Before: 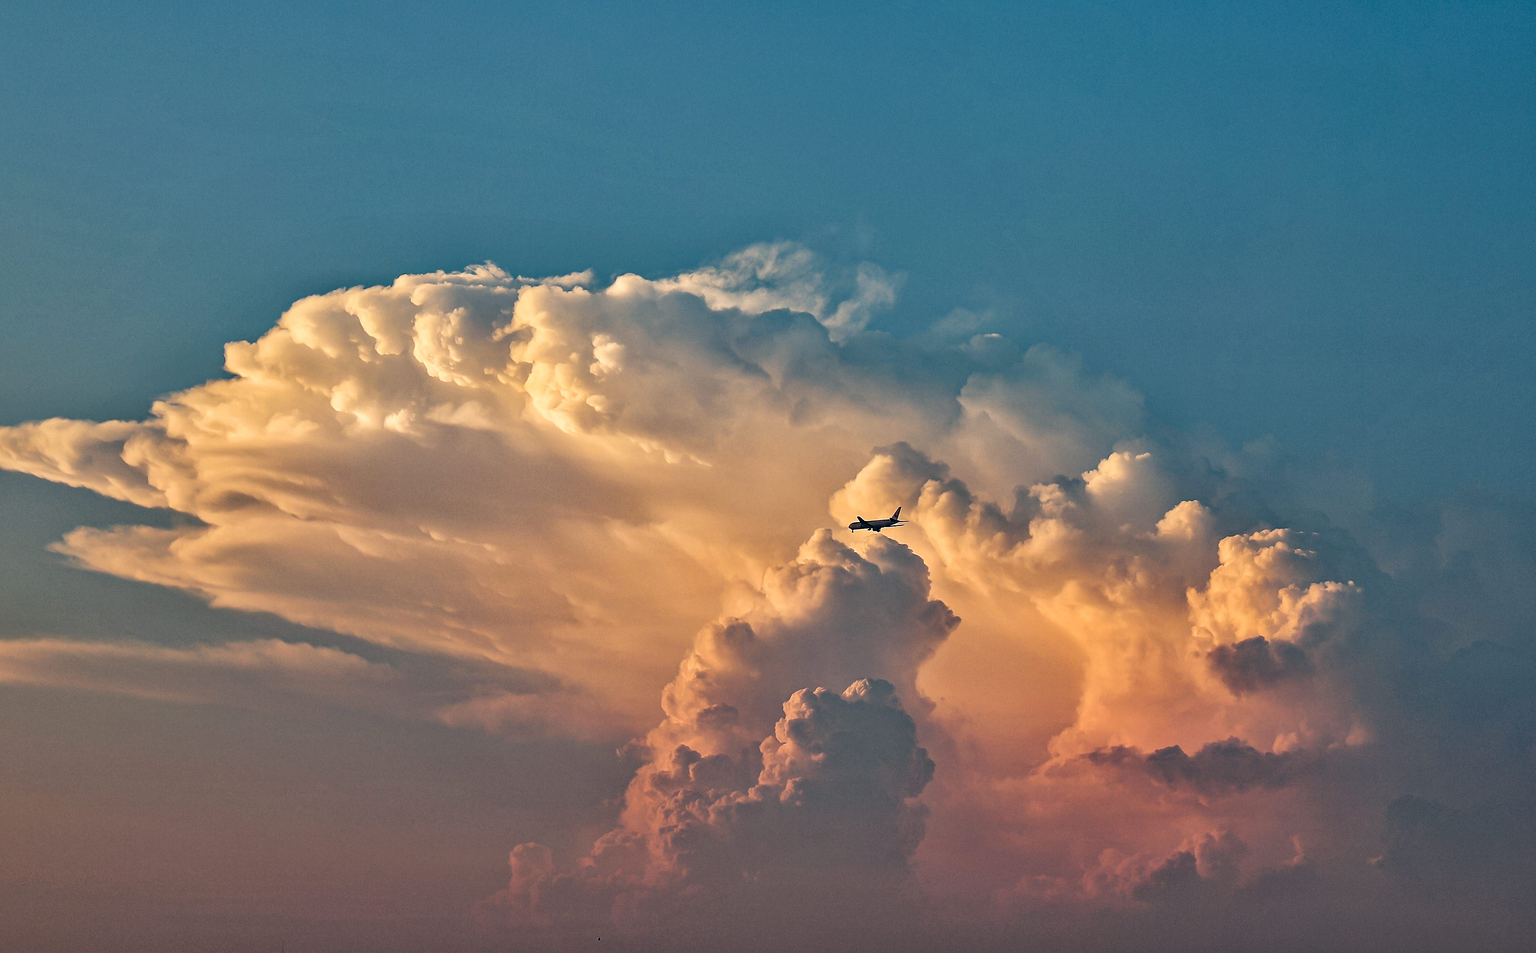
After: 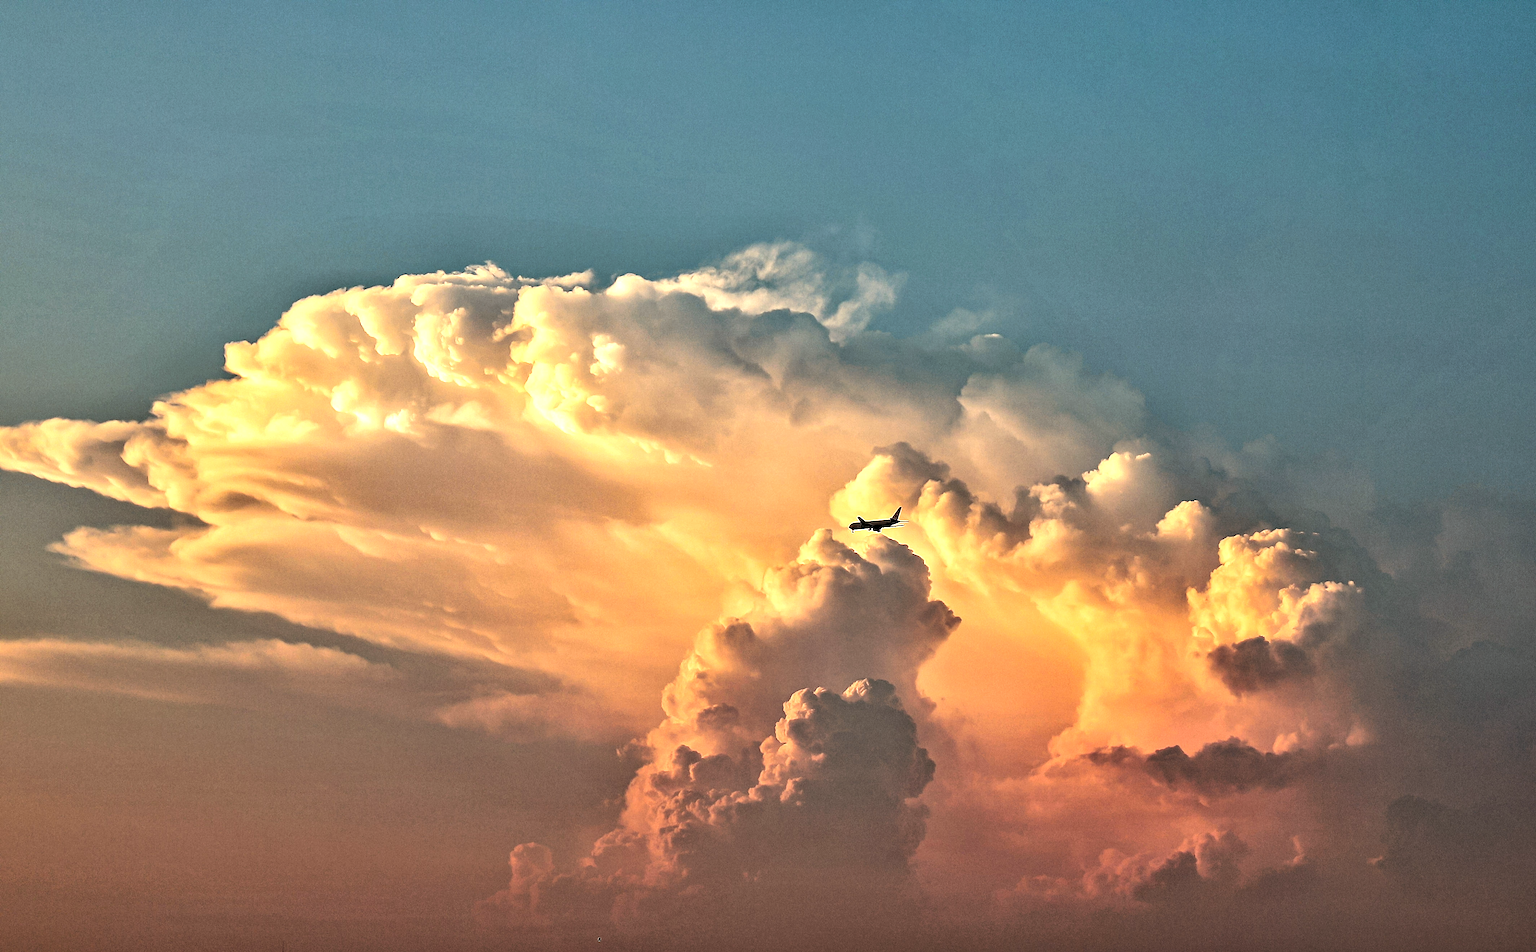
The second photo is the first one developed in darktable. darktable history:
tone equalizer: -8 EV -0.75 EV, -7 EV -0.7 EV, -6 EV -0.6 EV, -5 EV -0.4 EV, -3 EV 0.4 EV, -2 EV 0.6 EV, -1 EV 0.7 EV, +0 EV 0.75 EV, edges refinement/feathering 500, mask exposure compensation -1.57 EV, preserve details no
color balance rgb: shadows lift › chroma 4.41%, shadows lift › hue 27°, power › chroma 2.5%, power › hue 70°, highlights gain › chroma 1%, highlights gain › hue 27°, saturation formula JzAzBz (2021)
rgb levels: levels [[0.01, 0.419, 0.839], [0, 0.5, 1], [0, 0.5, 1]]
